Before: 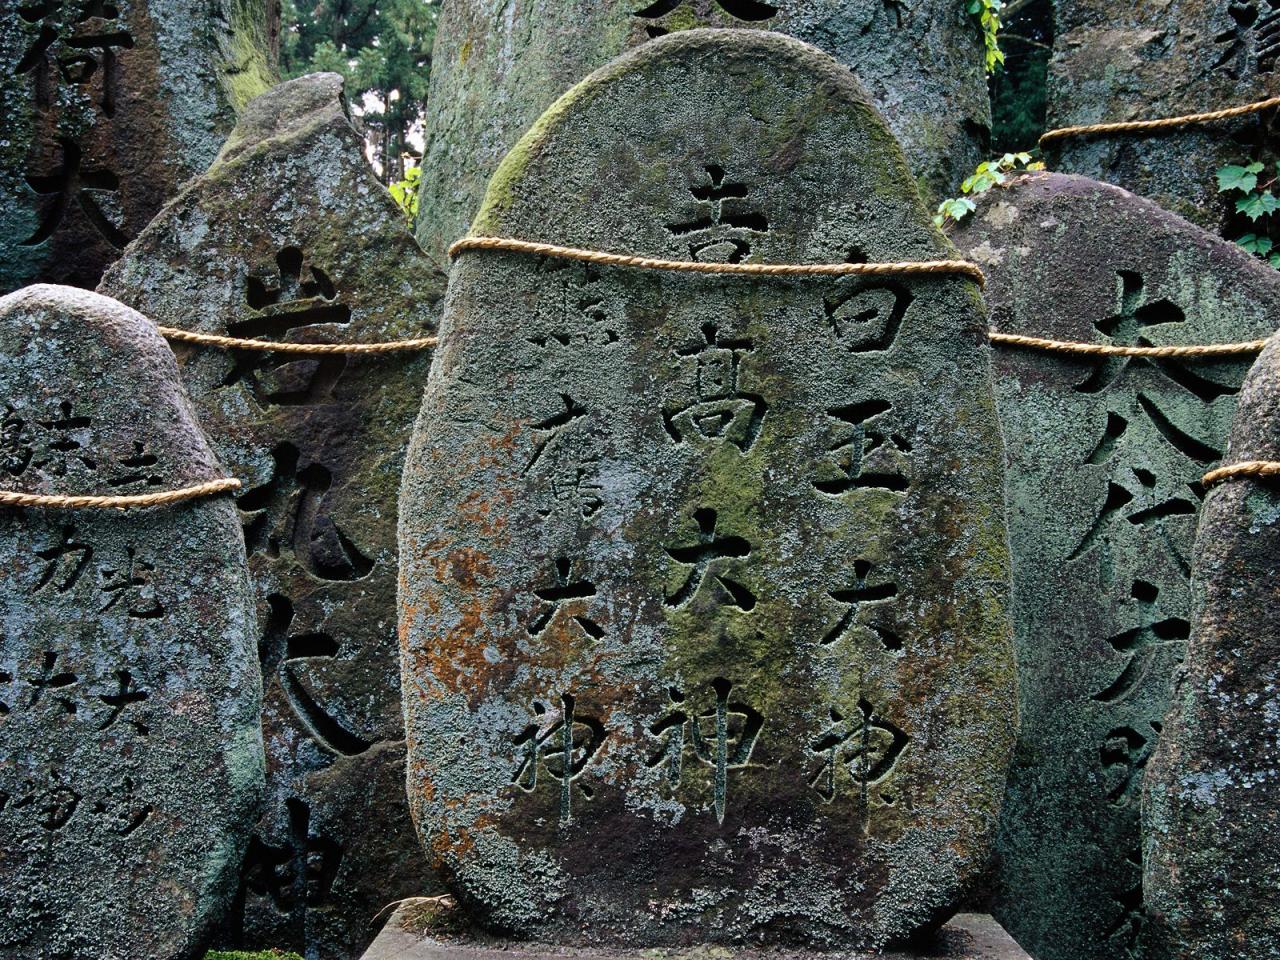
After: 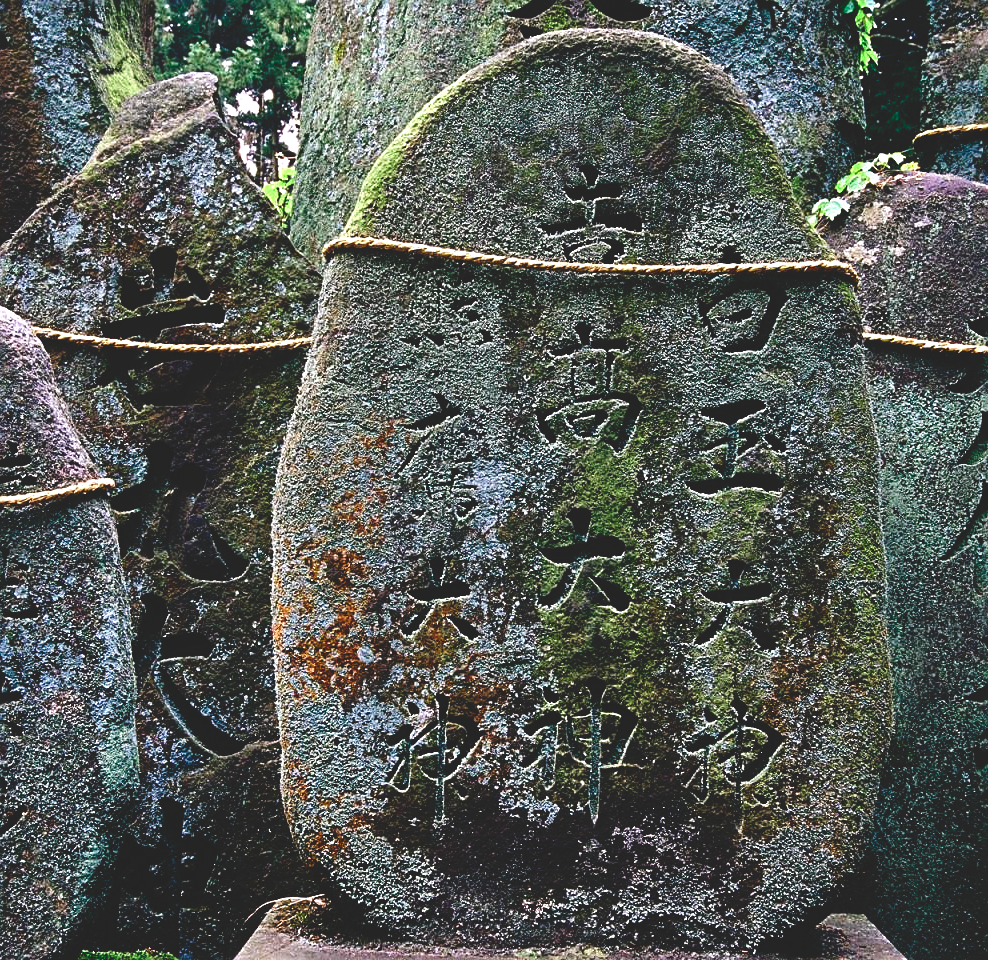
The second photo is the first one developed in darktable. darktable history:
color zones: curves: ch2 [(0, 0.5) (0.143, 0.517) (0.286, 0.571) (0.429, 0.522) (0.571, 0.5) (0.714, 0.5) (0.857, 0.5) (1, 0.5)]
exposure: black level correction 0, exposure 0.893 EV, compensate highlight preservation false
base curve: curves: ch0 [(0, 0.02) (0.083, 0.036) (1, 1)], preserve colors none
sharpen: on, module defaults
shadows and highlights: radius 120.72, shadows 21.9, white point adjustment -9.6, highlights -13.71, soften with gaussian
crop: left 9.89%, right 12.888%
color balance rgb: highlights gain › chroma 1.486%, highlights gain › hue 311.9°, linear chroma grading › shadows -2.526%, linear chroma grading › highlights -14.771%, linear chroma grading › global chroma -9.767%, linear chroma grading › mid-tones -9.61%, perceptual saturation grading › global saturation 20%, perceptual saturation grading › highlights -25.864%, perceptual saturation grading › shadows 49.676%, global vibrance 40.902%
contrast brightness saturation: saturation -0.067
